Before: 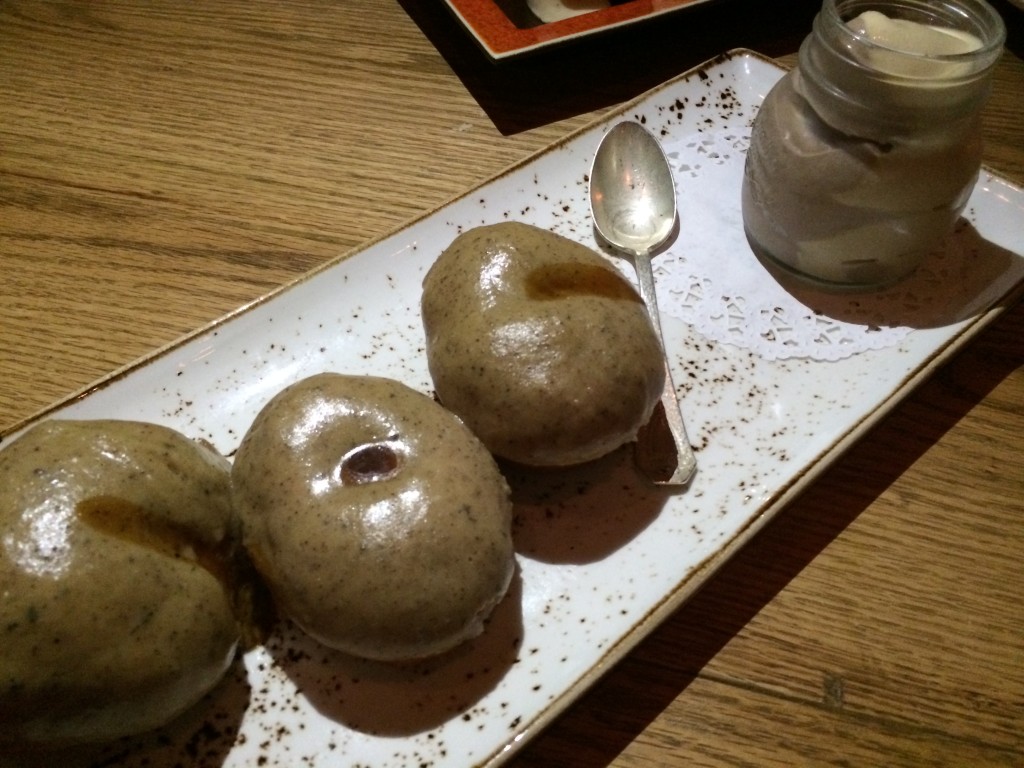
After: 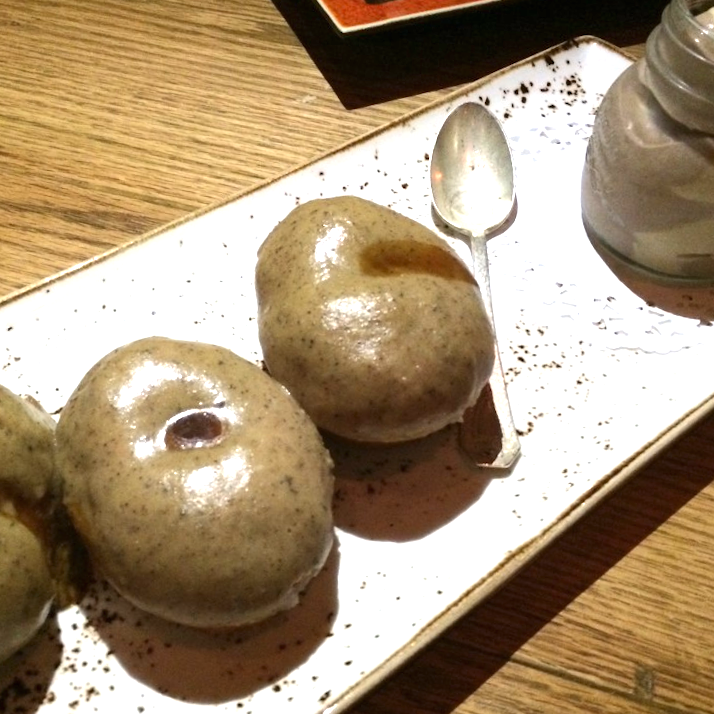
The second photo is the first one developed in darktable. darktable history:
exposure: black level correction 0, exposure 1.1 EV, compensate highlight preservation false
crop and rotate: angle -3.27°, left 14.277%, top 0.028%, right 10.766%, bottom 0.028%
white balance: red 1, blue 1
